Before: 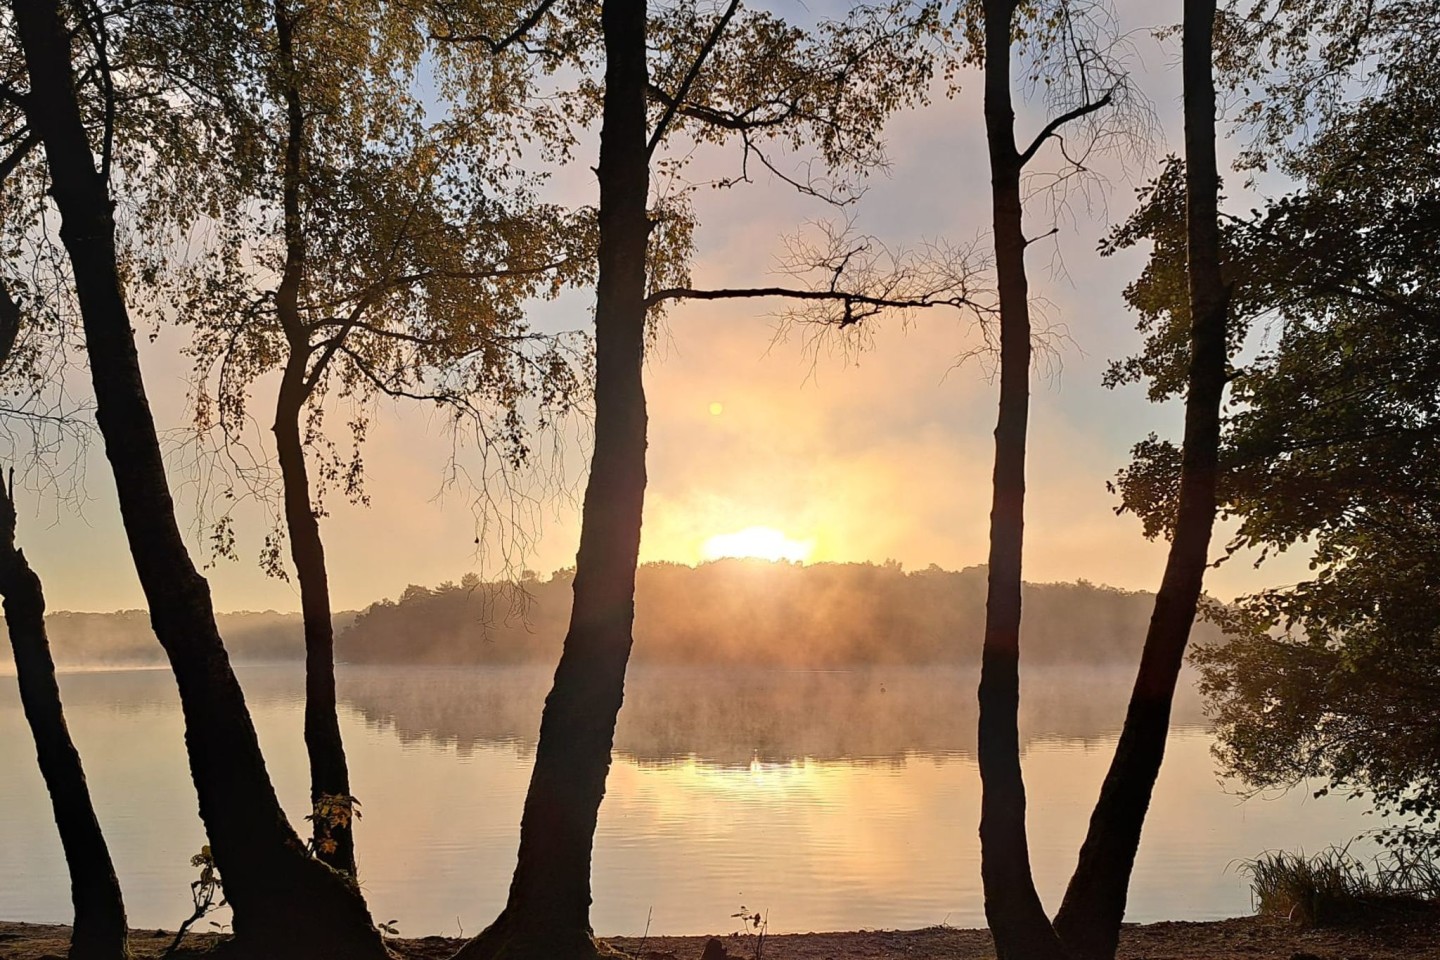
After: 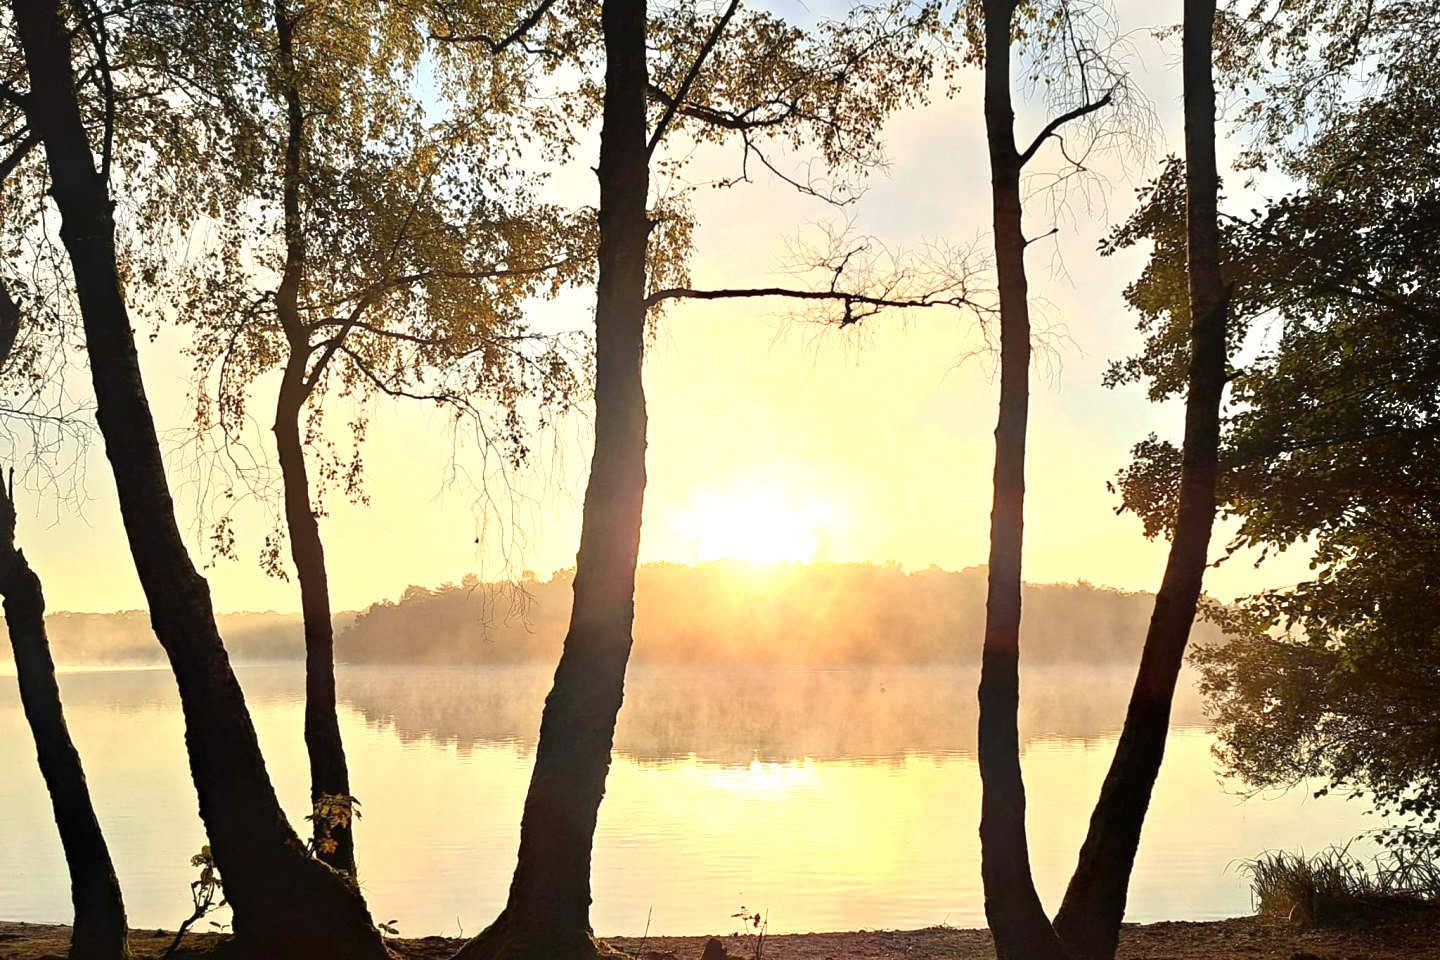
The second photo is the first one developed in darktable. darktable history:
shadows and highlights: shadows -71.57, highlights 35.81, soften with gaussian
exposure: exposure 1 EV, compensate highlight preservation false
color correction: highlights a* -4.48, highlights b* 6.78
